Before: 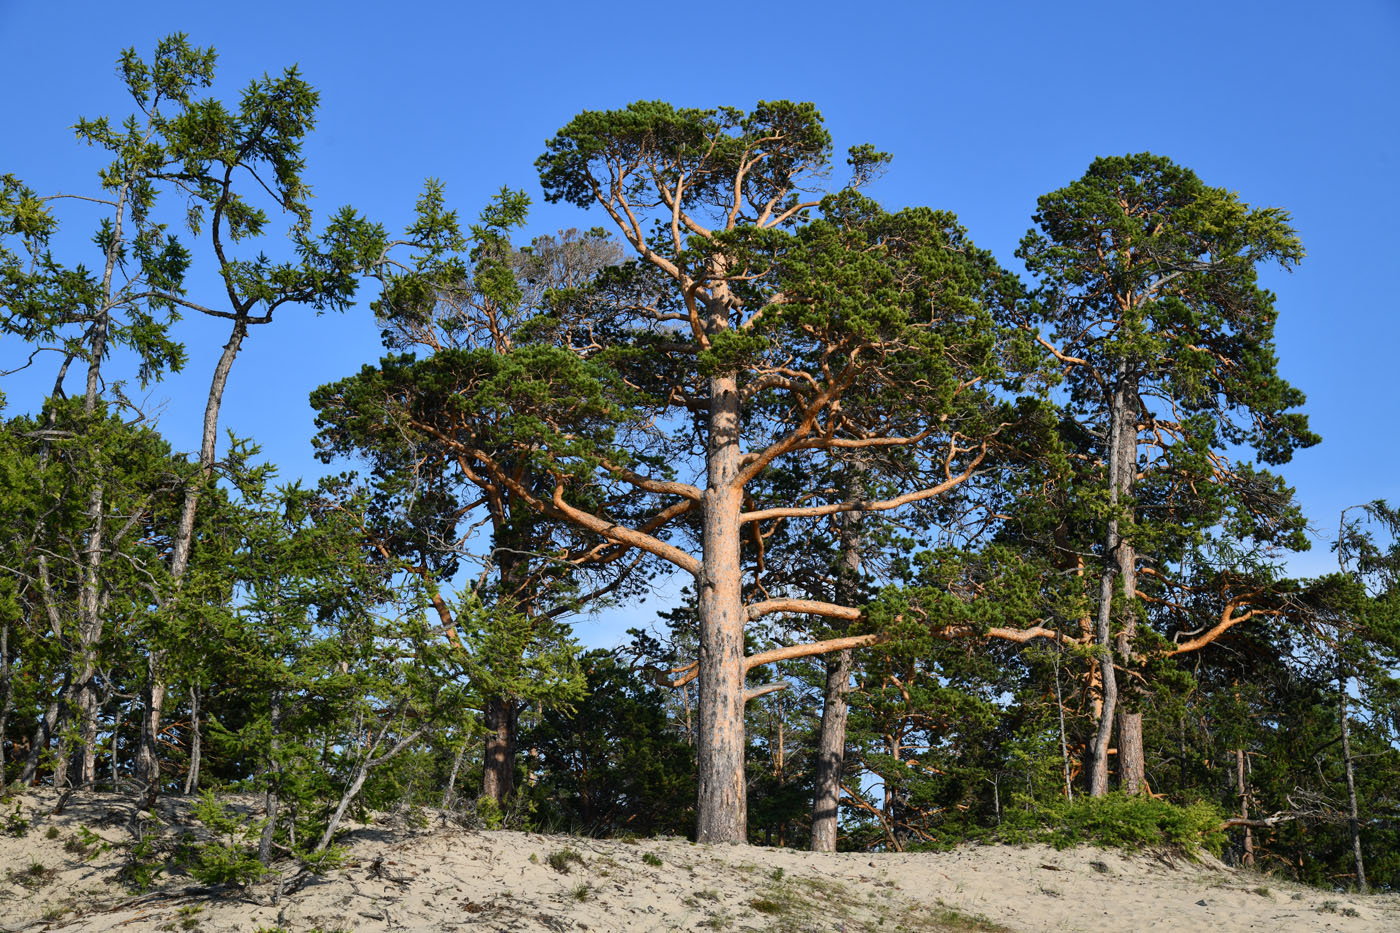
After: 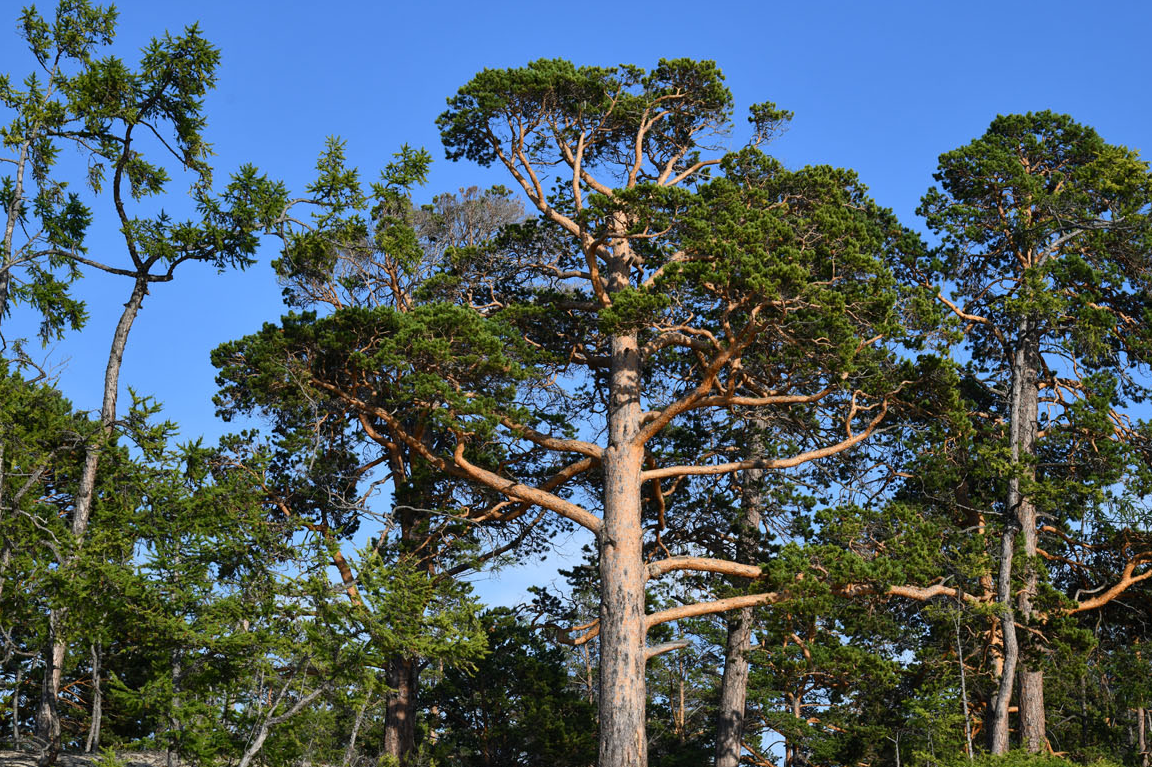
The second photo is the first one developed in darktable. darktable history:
crop and rotate: left 7.106%, top 4.561%, right 10.549%, bottom 13.159%
